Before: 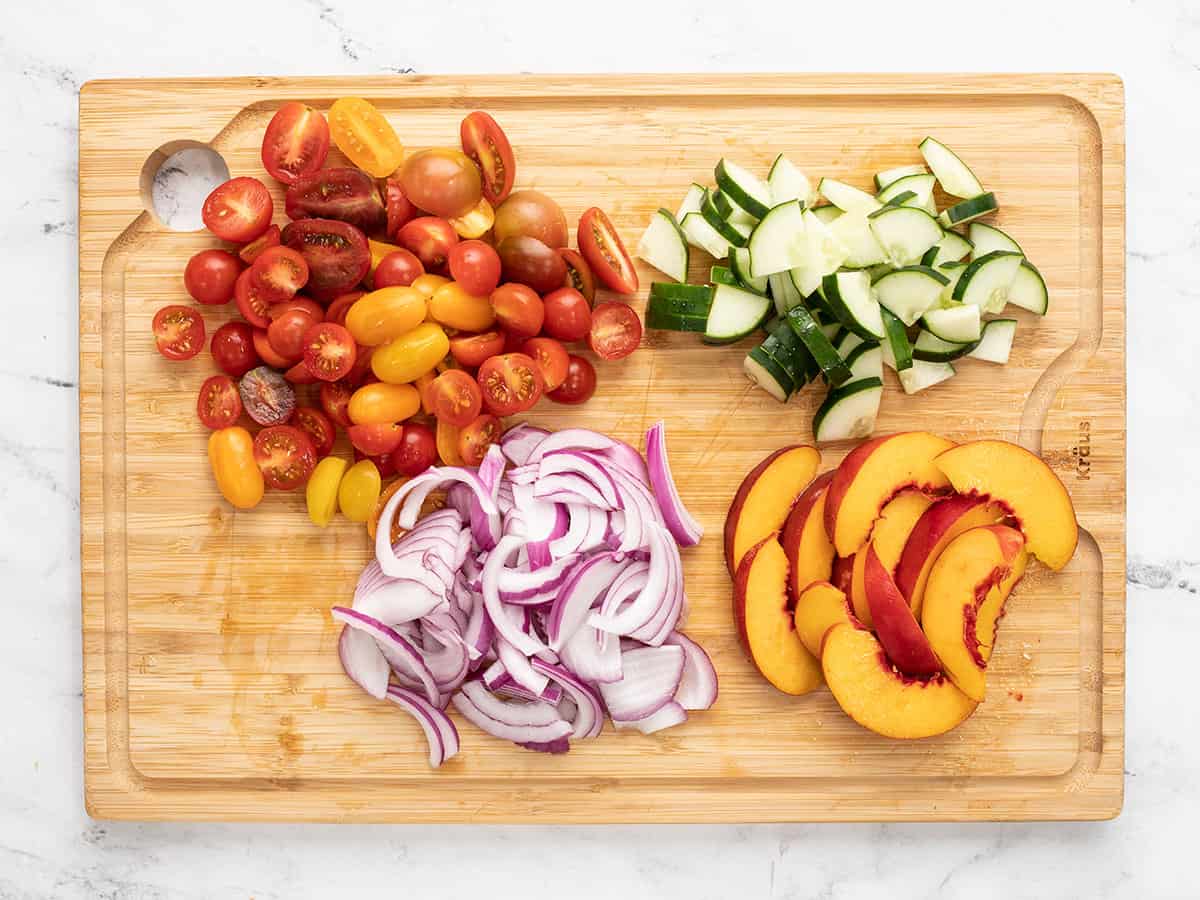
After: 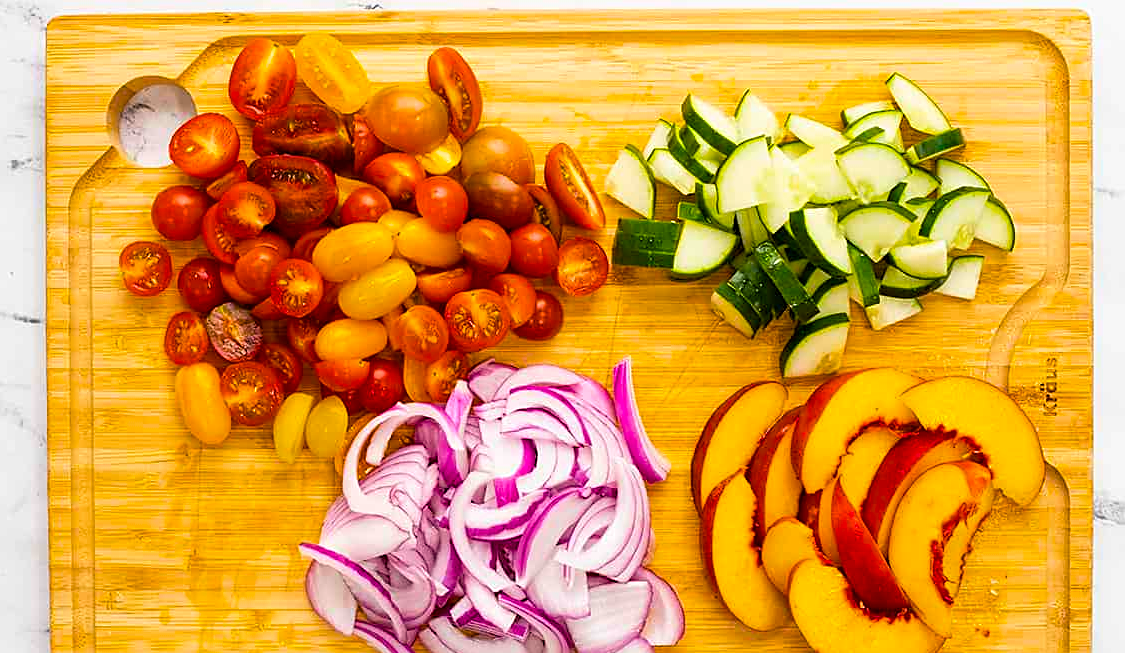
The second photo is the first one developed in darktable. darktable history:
crop: left 2.787%, top 7.166%, right 3.399%, bottom 20.218%
sharpen: on, module defaults
color balance rgb: shadows lift › chroma 2.054%, shadows lift › hue 248.29°, perceptual saturation grading › global saturation 25.84%, global vibrance 59.779%
